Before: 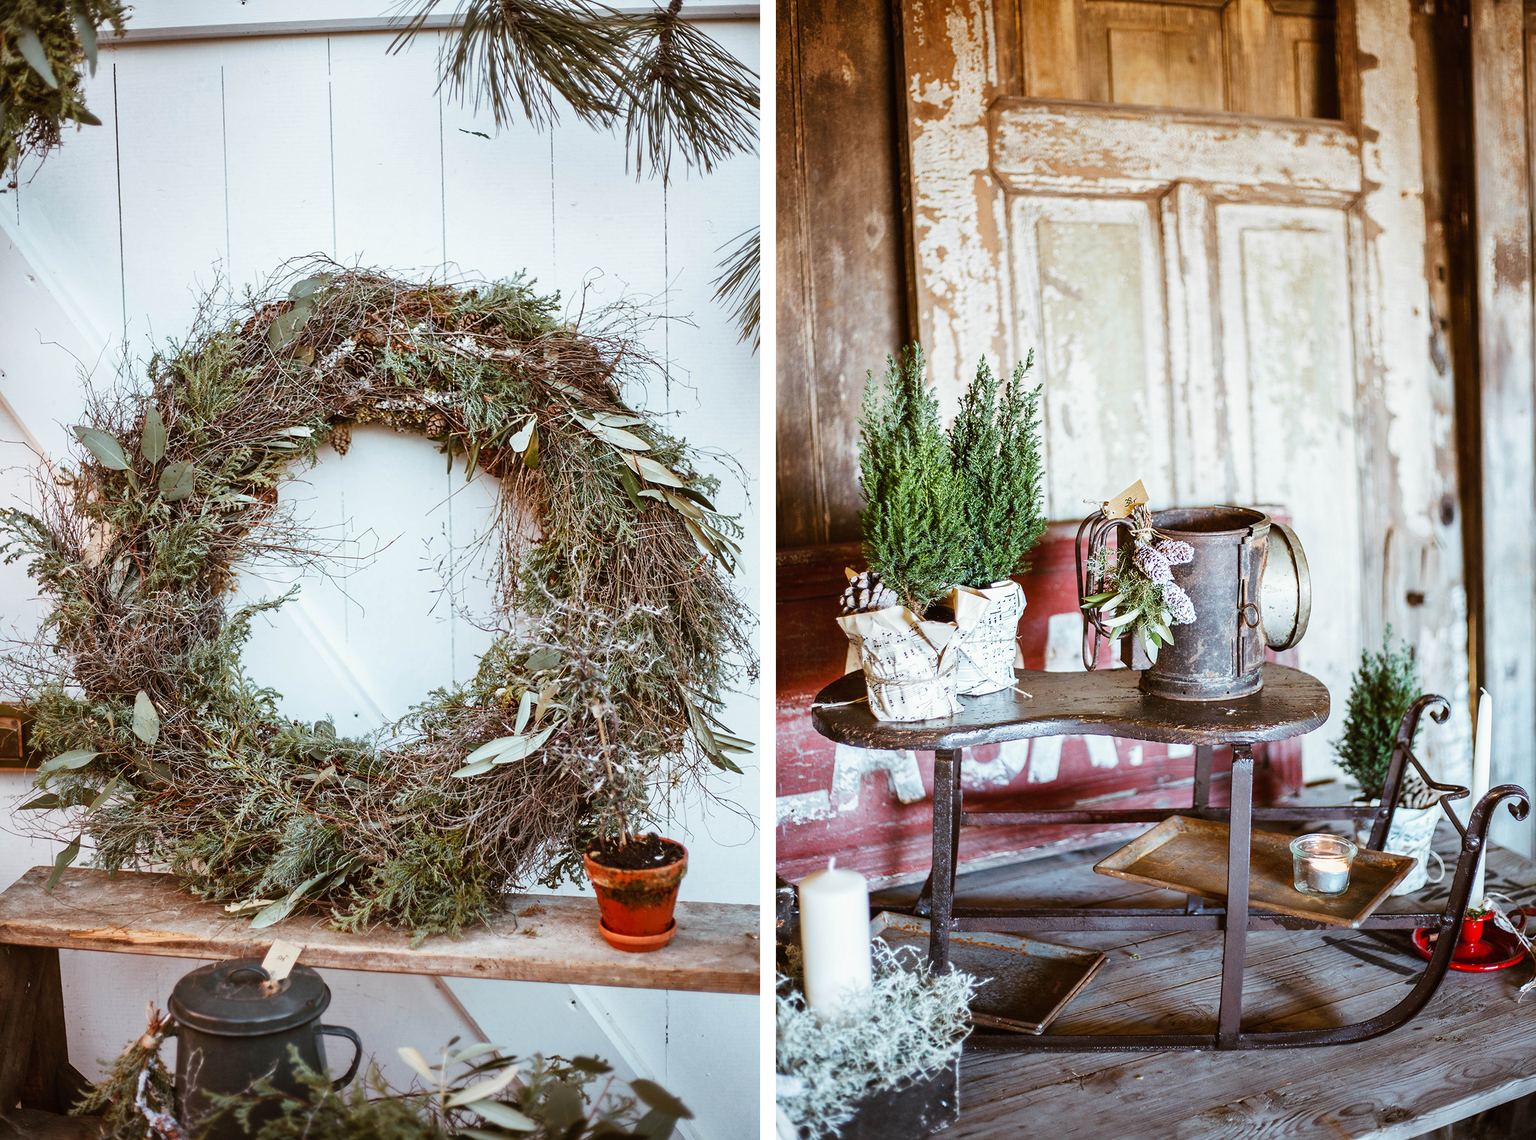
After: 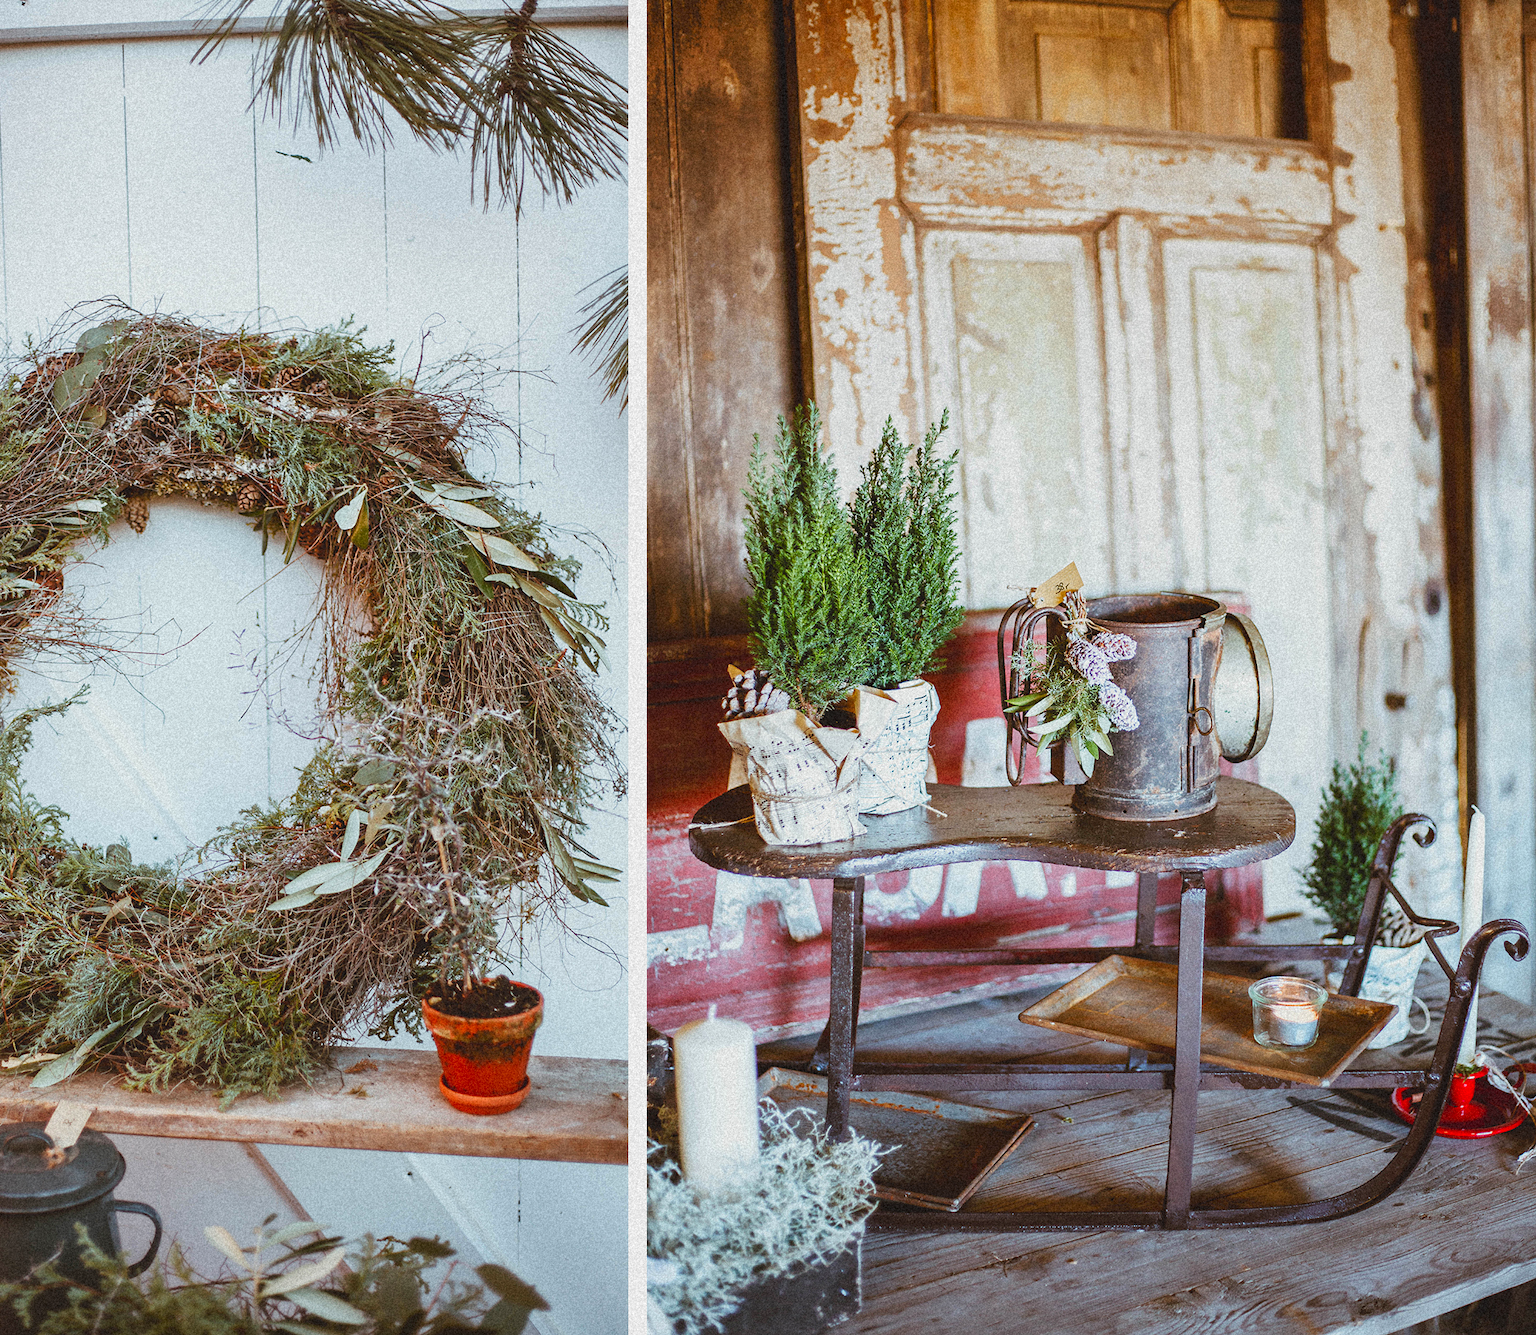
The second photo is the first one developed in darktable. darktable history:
grain: strength 35%, mid-tones bias 0%
crop and rotate: left 14.584%
lowpass: radius 0.1, contrast 0.85, saturation 1.1, unbound 0
